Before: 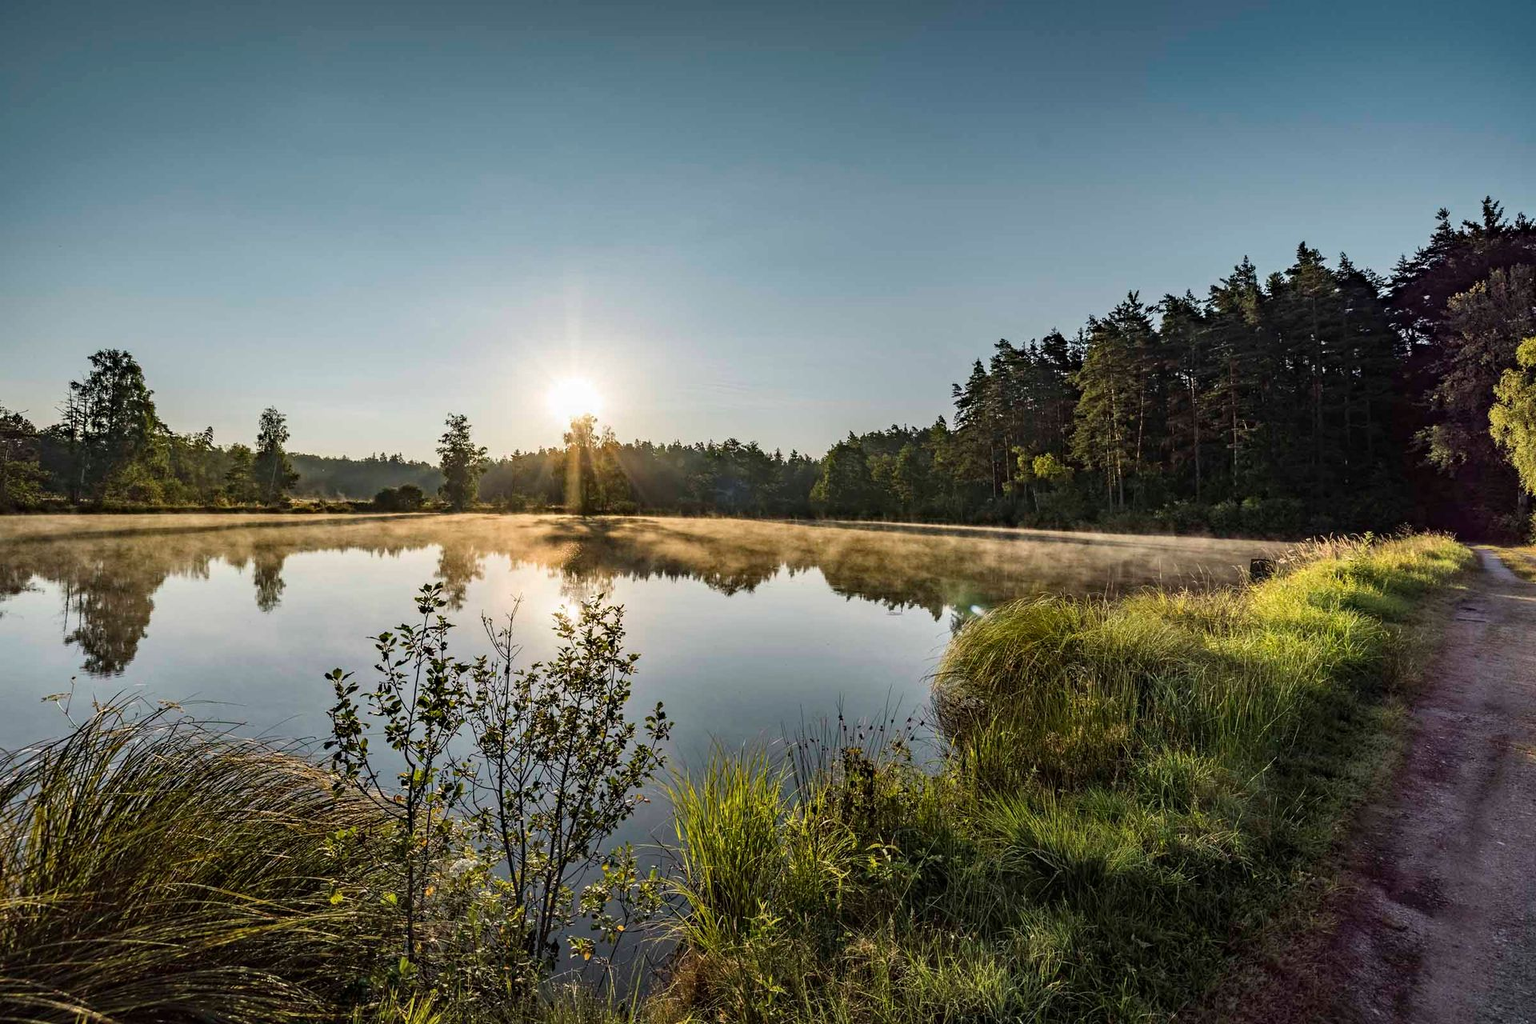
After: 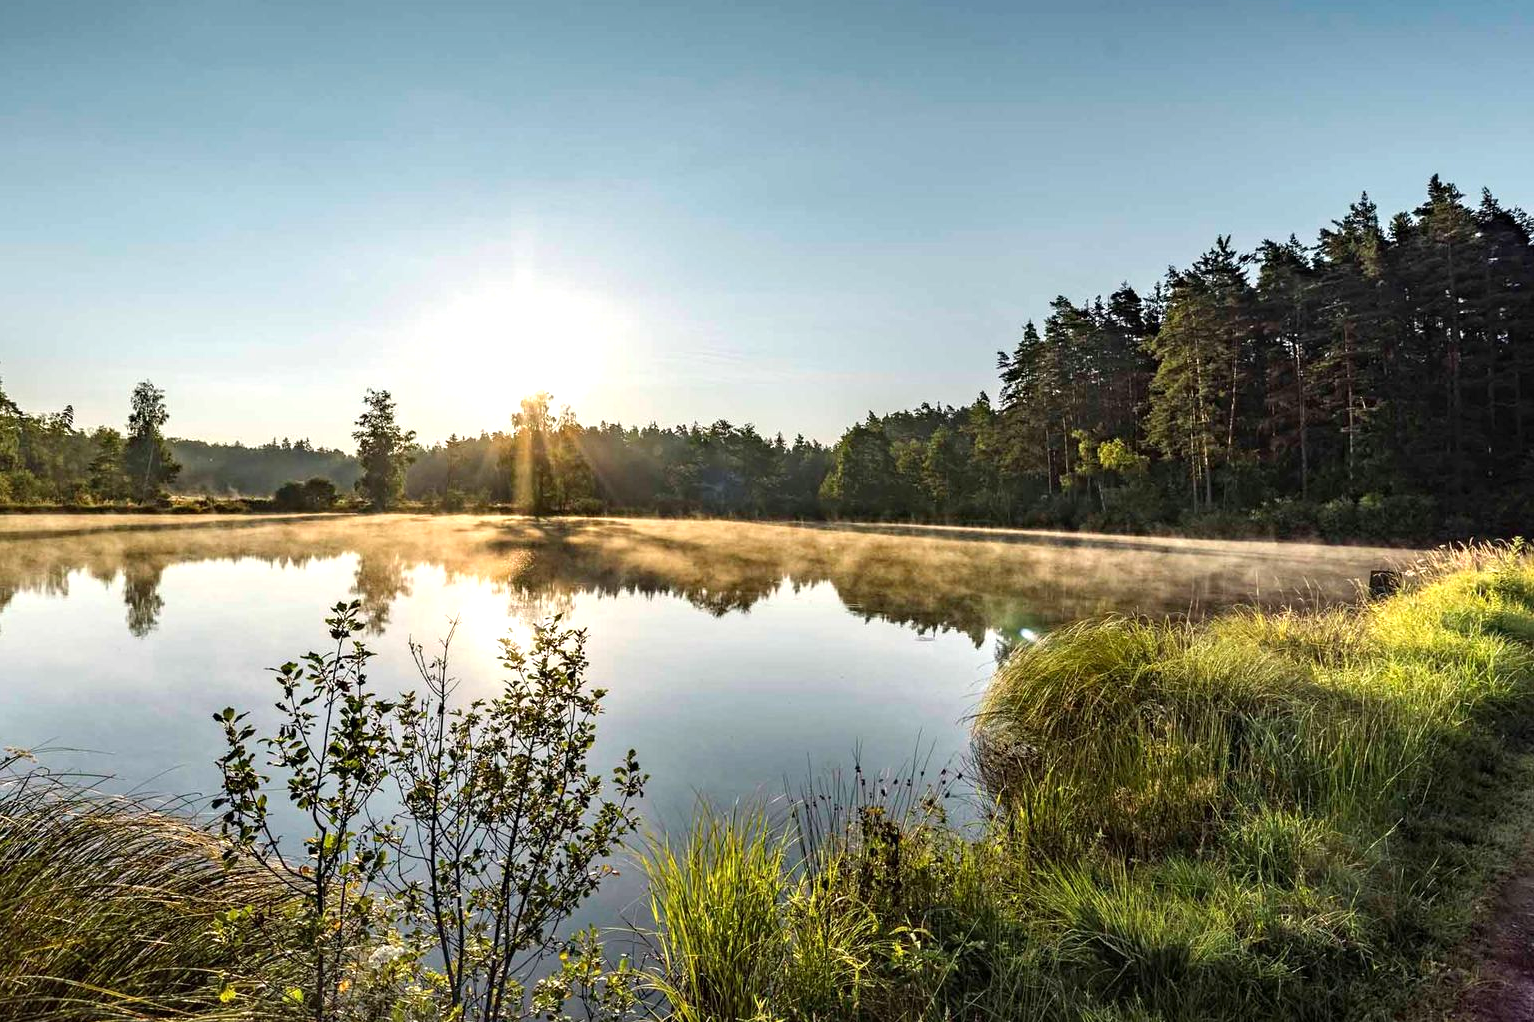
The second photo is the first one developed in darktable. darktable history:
exposure: exposure 0.6 EV, compensate highlight preservation false
crop and rotate: left 10.071%, top 10.071%, right 10.02%, bottom 10.02%
